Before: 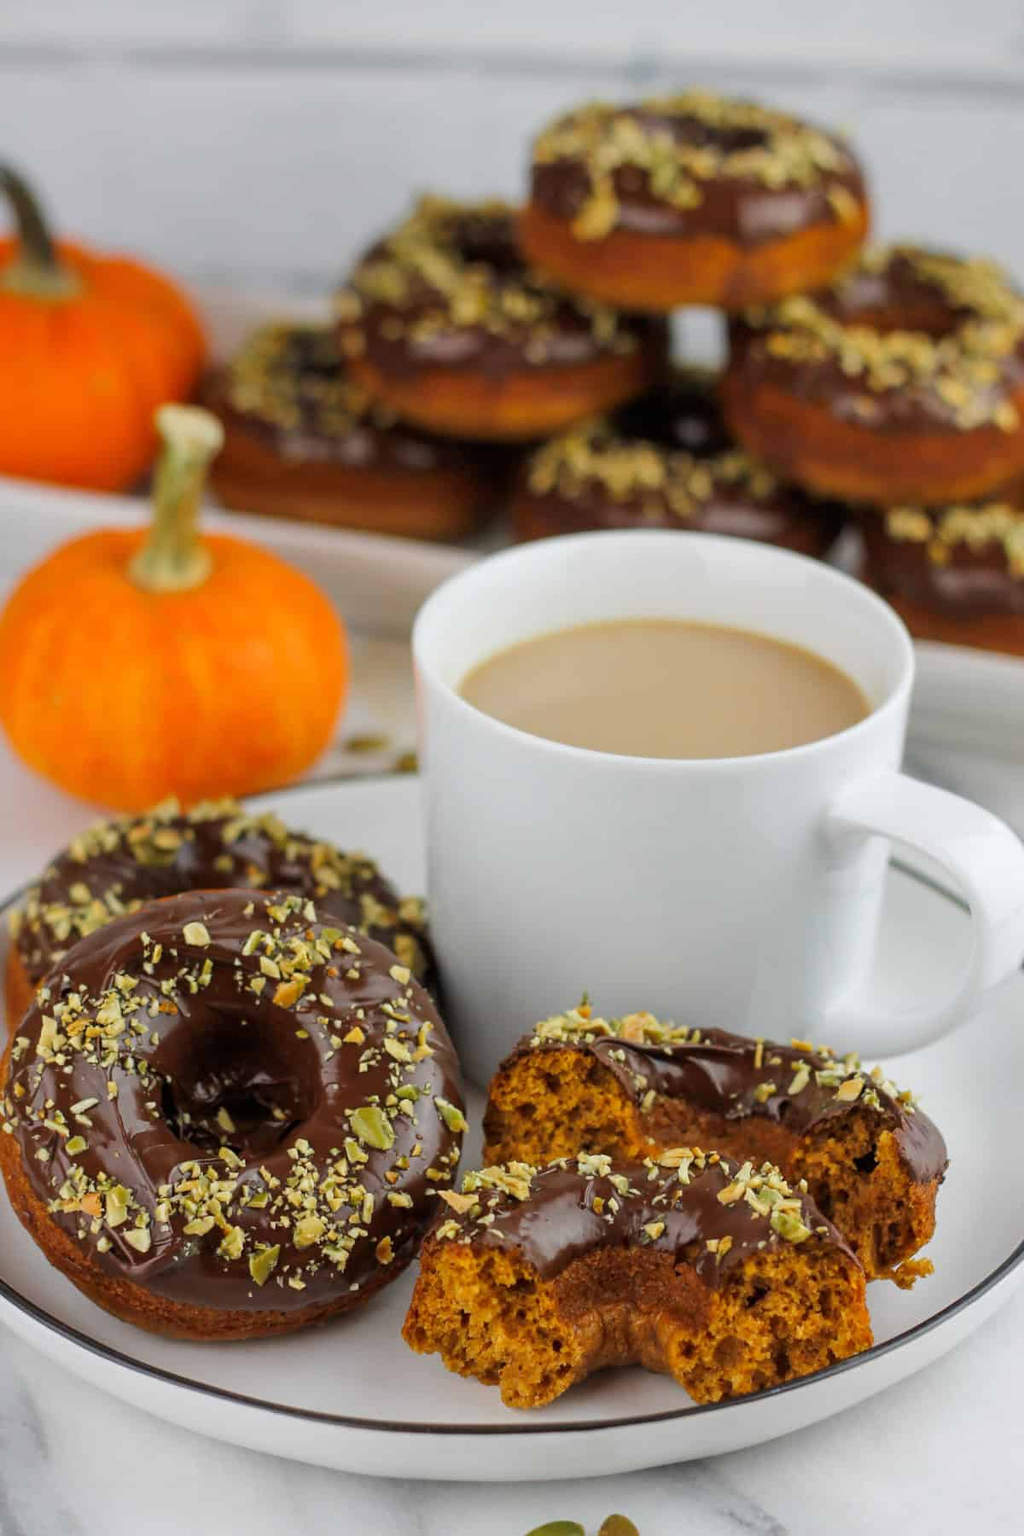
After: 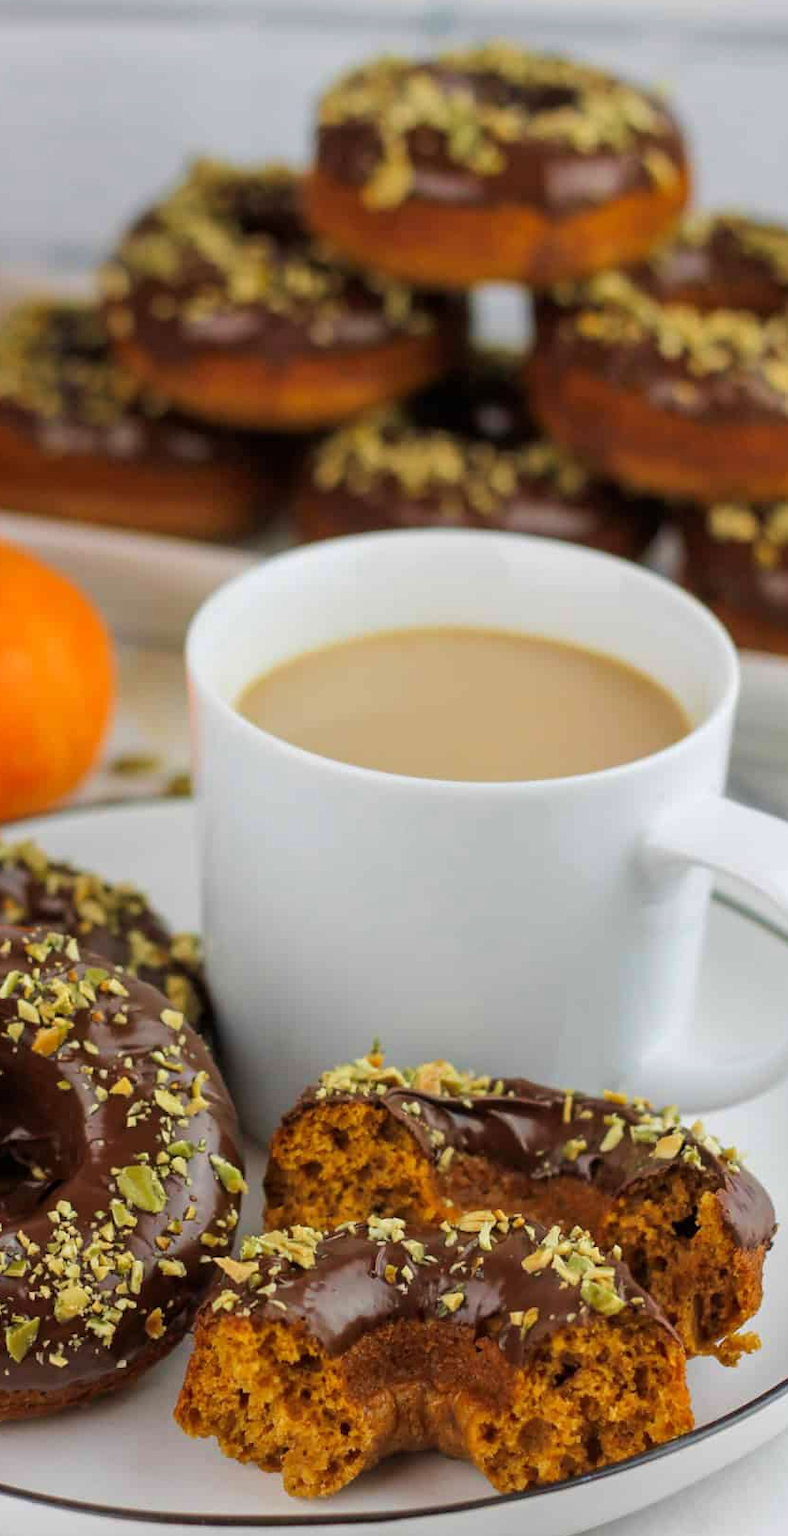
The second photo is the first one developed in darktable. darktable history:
crop and rotate: left 23.879%, top 3.329%, right 6.268%, bottom 5.989%
velvia: on, module defaults
